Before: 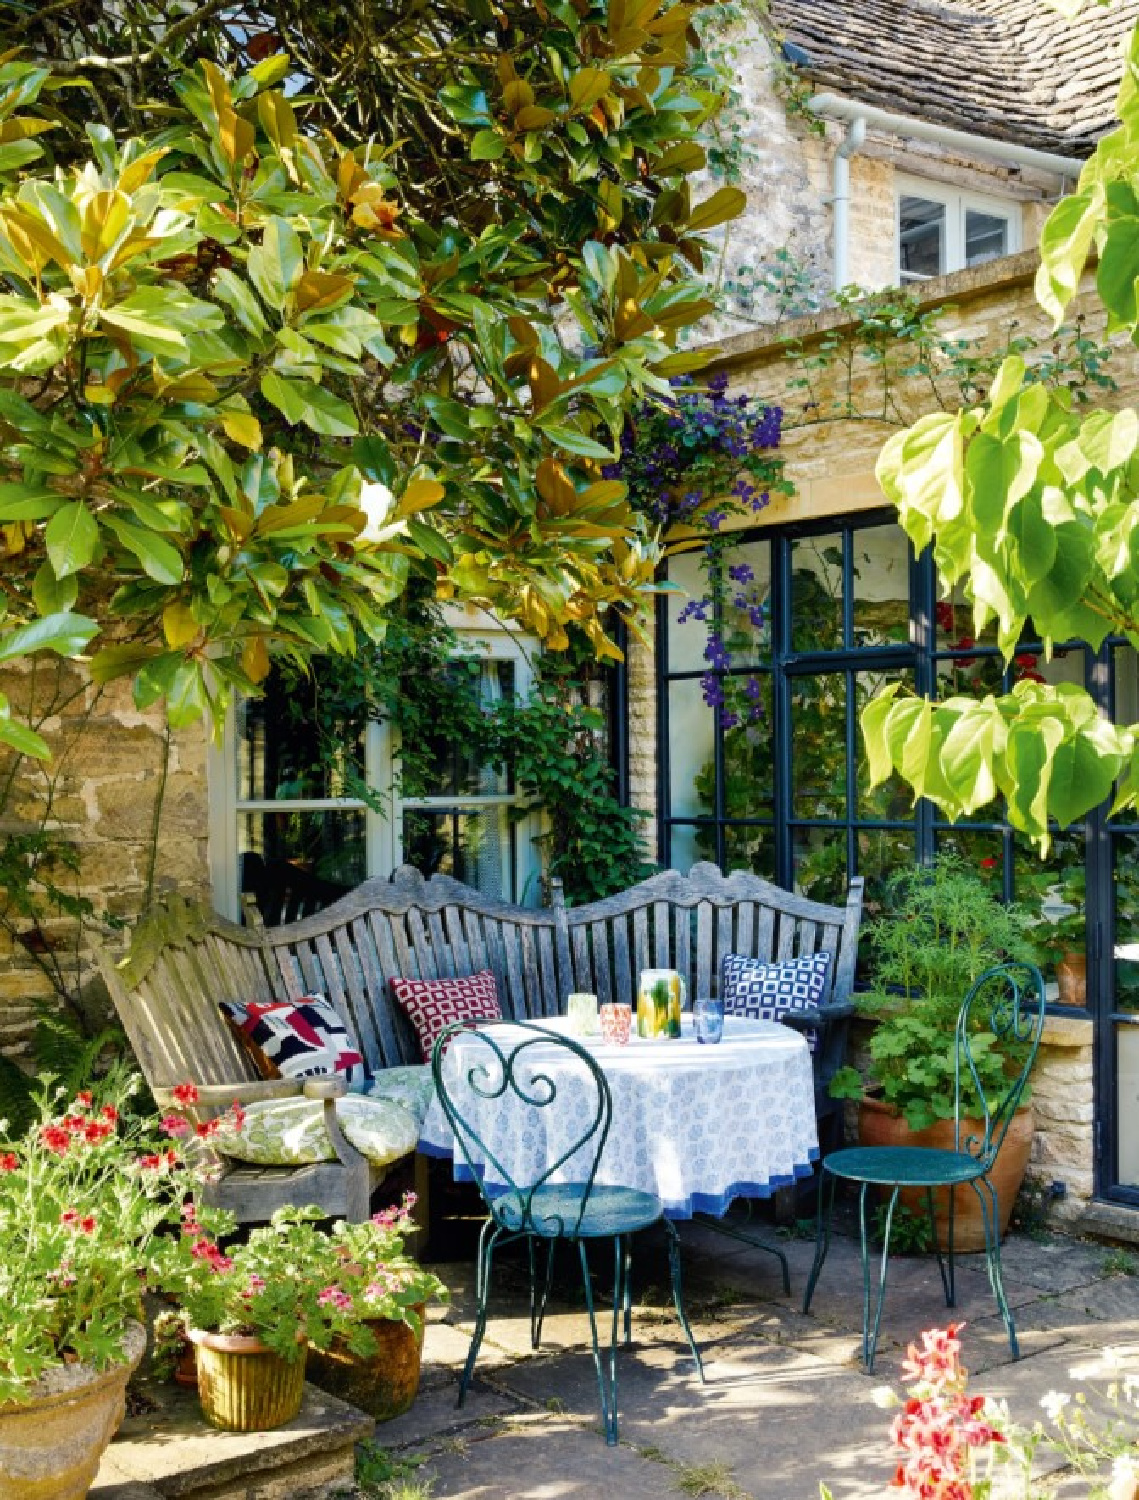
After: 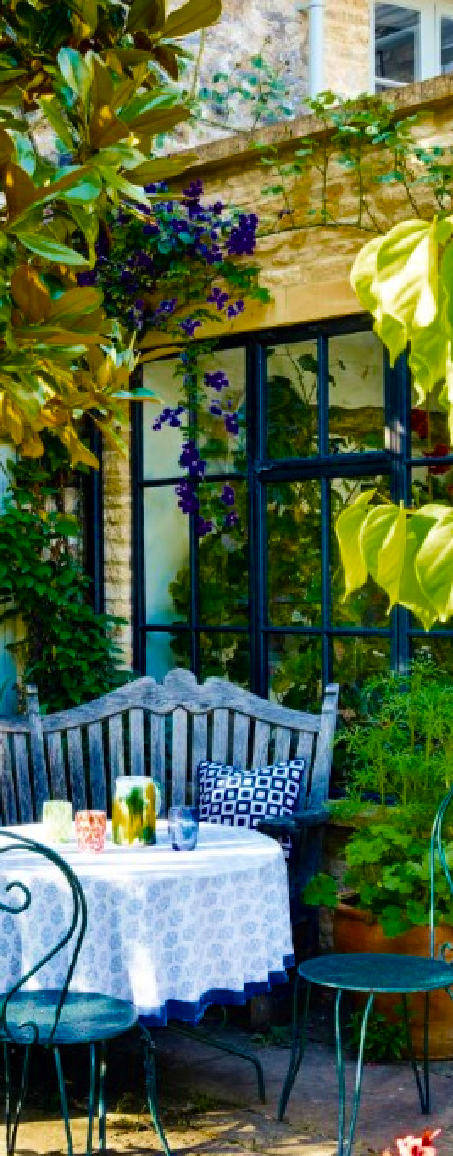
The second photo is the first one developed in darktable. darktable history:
crop: left 46.117%, top 12.89%, right 14.04%, bottom 10.013%
color balance rgb: shadows lift › hue 86.28°, perceptual saturation grading › global saturation 30.062%, global vibrance 16.361%, saturation formula JzAzBz (2021)
velvia: on, module defaults
